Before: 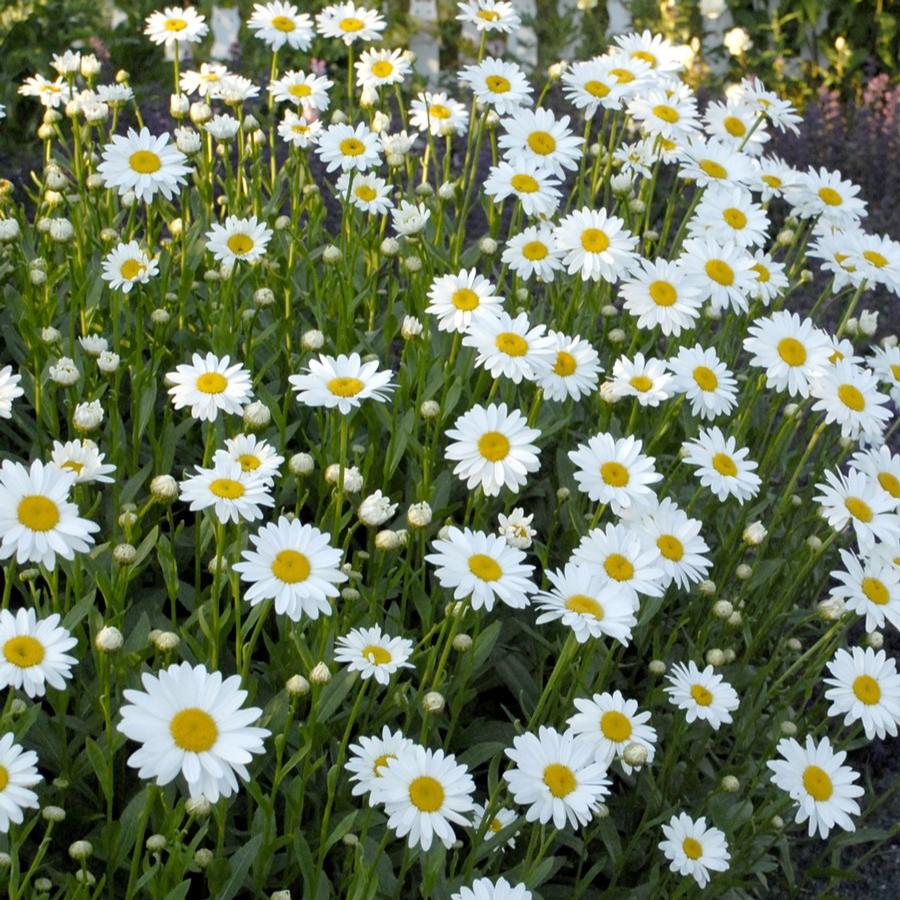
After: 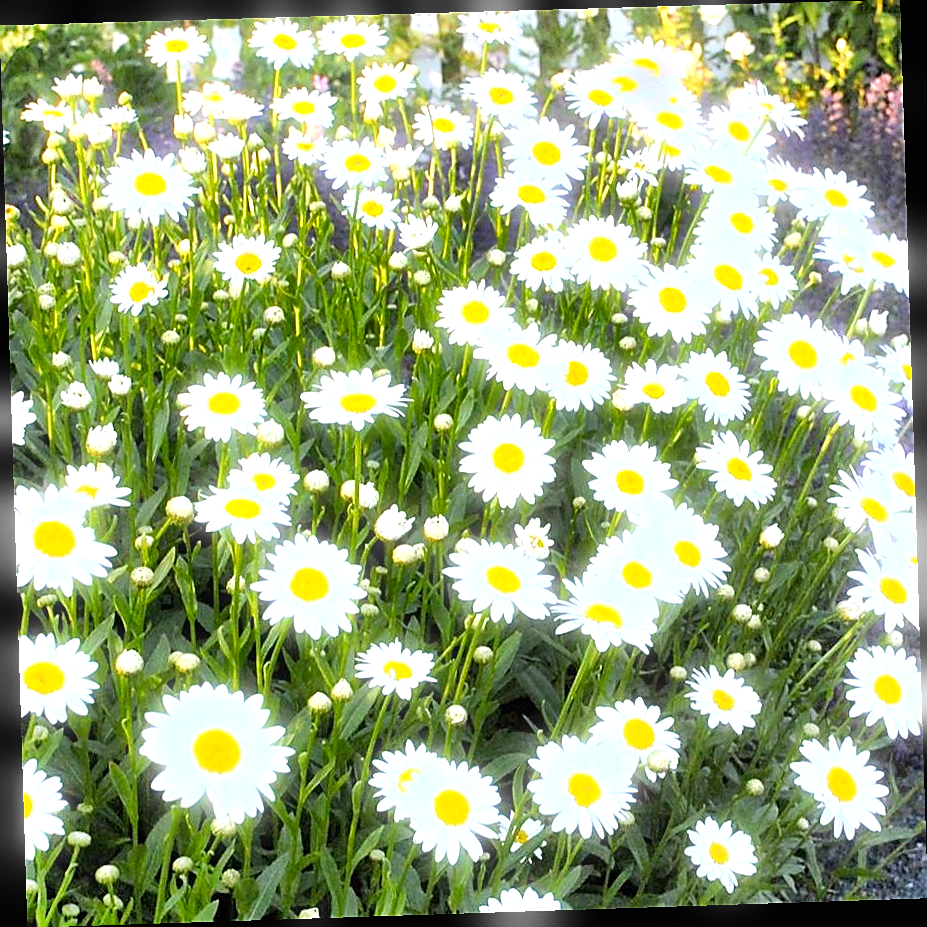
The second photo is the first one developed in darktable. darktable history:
exposure: black level correction 0, exposure 1.2 EV, compensate exposure bias true, compensate highlight preservation false
rotate and perspective: rotation -1.77°, lens shift (horizontal) 0.004, automatic cropping off
bloom: size 3%, threshold 100%, strength 0%
grain: coarseness 0.09 ISO, strength 10%
white balance: red 1.009, blue 1.027
sharpen: radius 1.4, amount 1.25, threshold 0.7
contrast brightness saturation: contrast 0.04, saturation 0.16
shadows and highlights: white point adjustment 1, soften with gaussian
